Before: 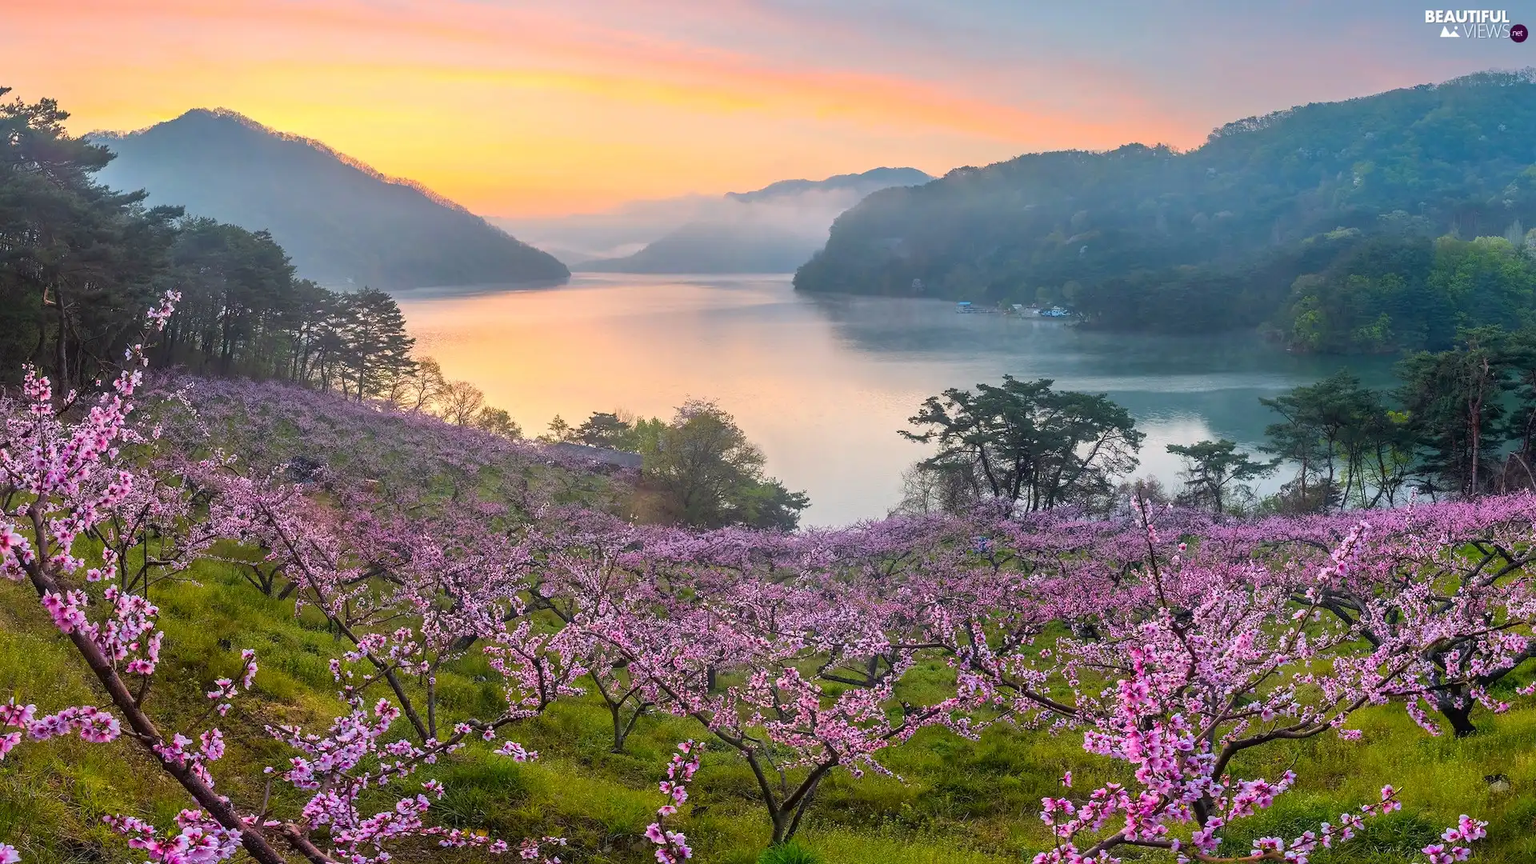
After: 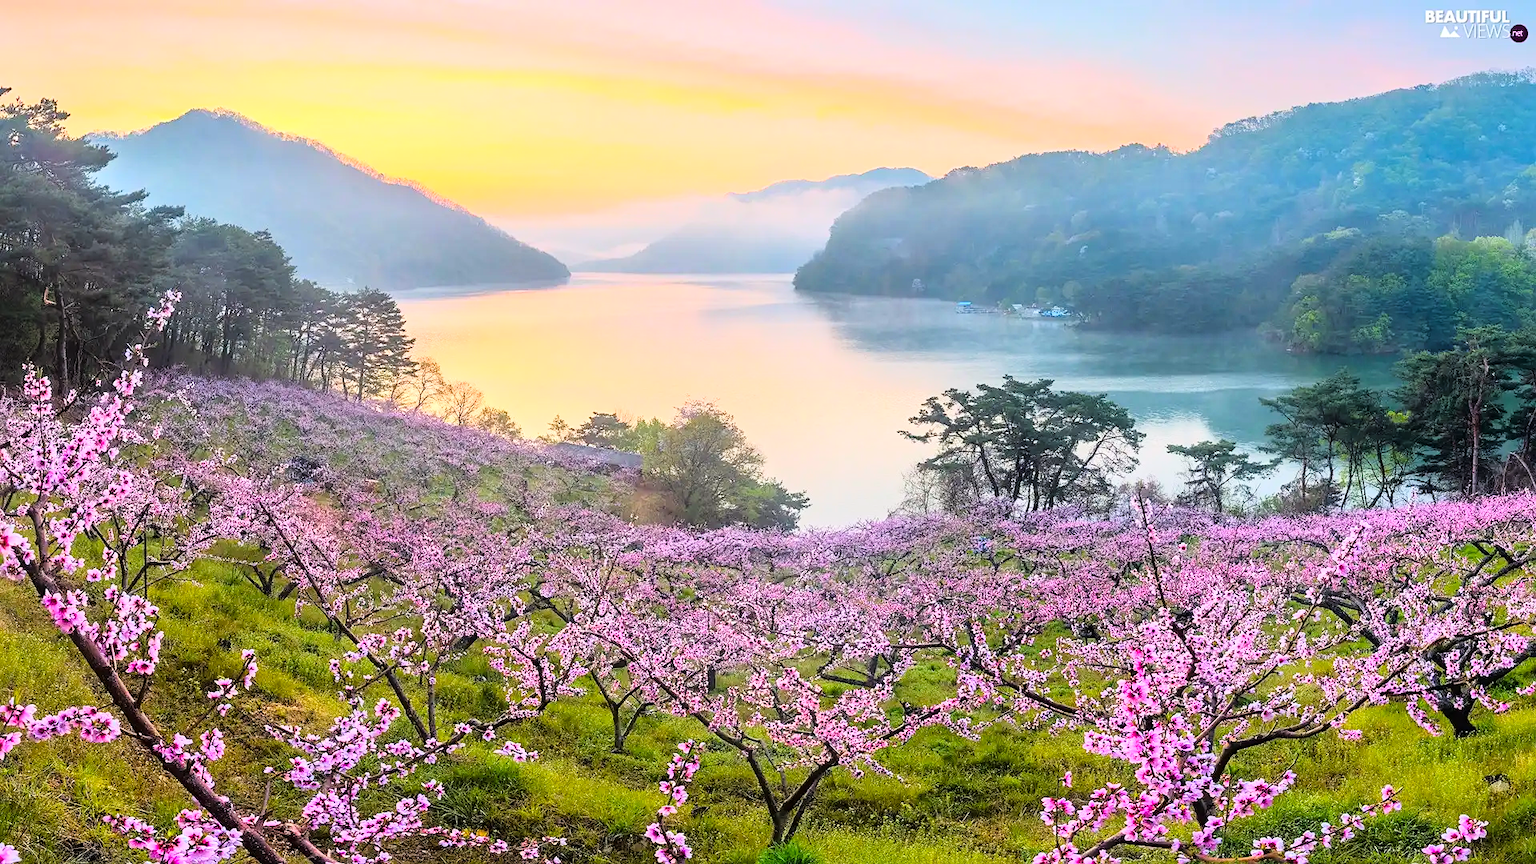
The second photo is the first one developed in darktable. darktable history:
tone curve: curves: ch0 [(0, 0) (0.003, 0.002) (0.011, 0.008) (0.025, 0.019) (0.044, 0.034) (0.069, 0.053) (0.1, 0.079) (0.136, 0.127) (0.177, 0.191) (0.224, 0.274) (0.277, 0.367) (0.335, 0.465) (0.399, 0.552) (0.468, 0.643) (0.543, 0.737) (0.623, 0.82) (0.709, 0.891) (0.801, 0.928) (0.898, 0.963) (1, 1)], color space Lab, linked channels, preserve colors none
sharpen: amount 0.213
